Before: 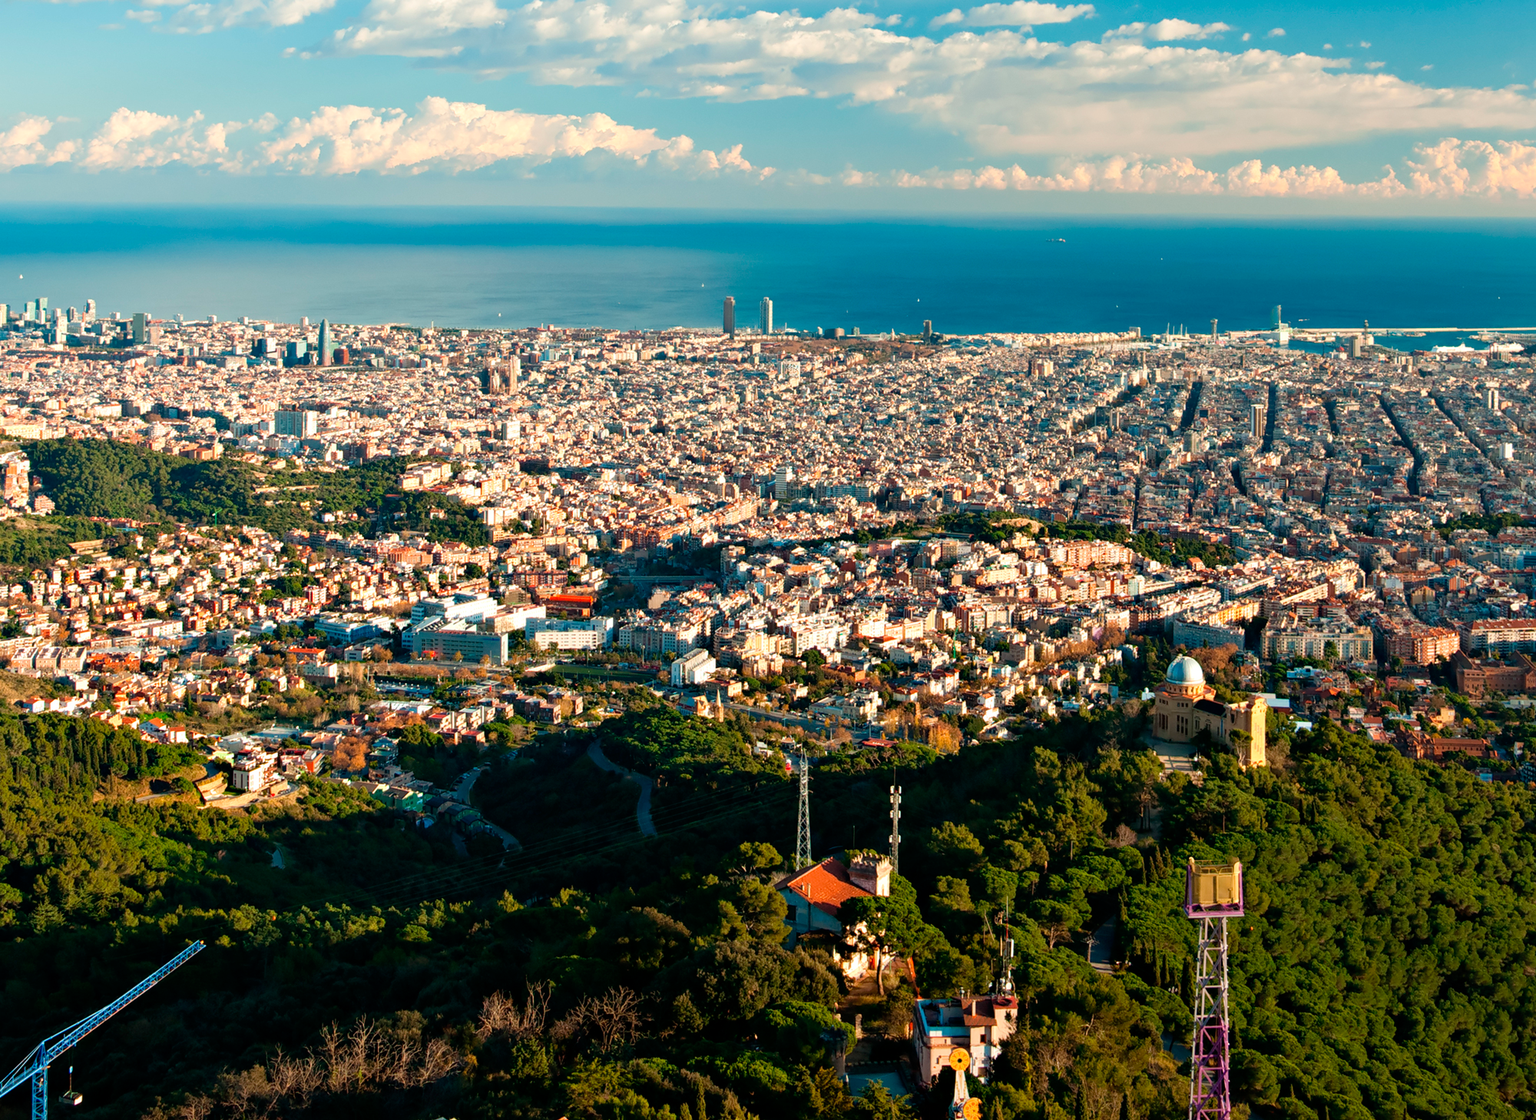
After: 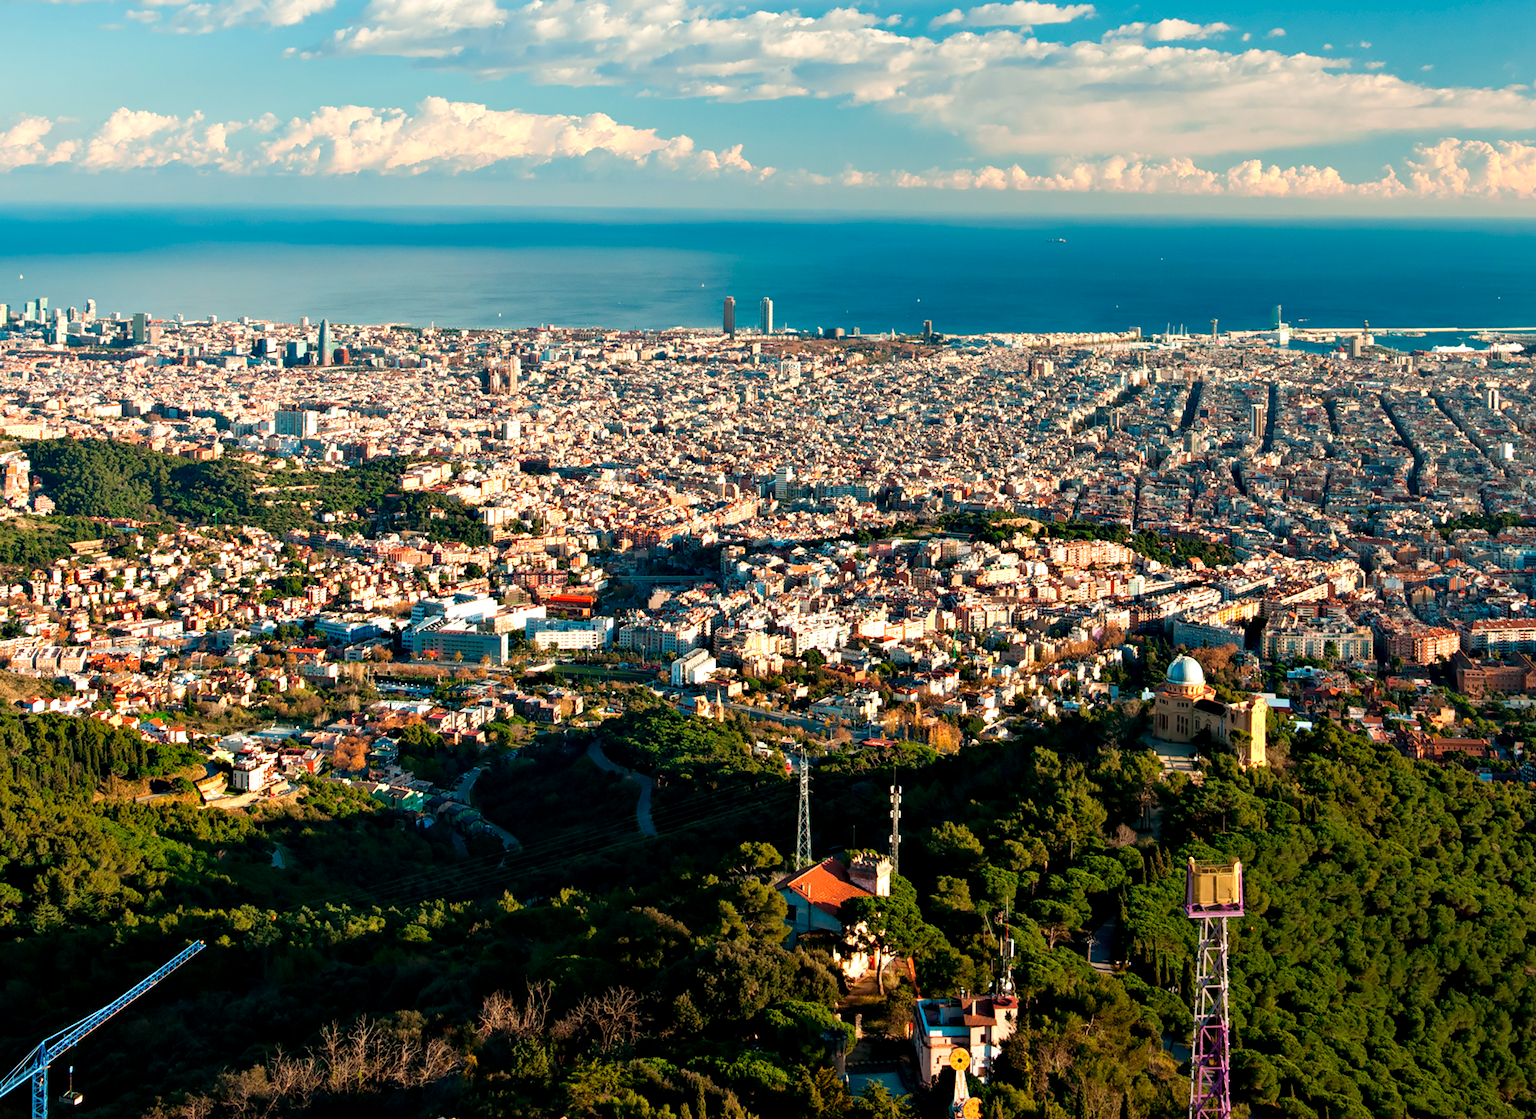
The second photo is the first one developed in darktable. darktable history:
contrast equalizer: octaves 7, y [[0.528 ×6], [0.514 ×6], [0.362 ×6], [0 ×6], [0 ×6]]
